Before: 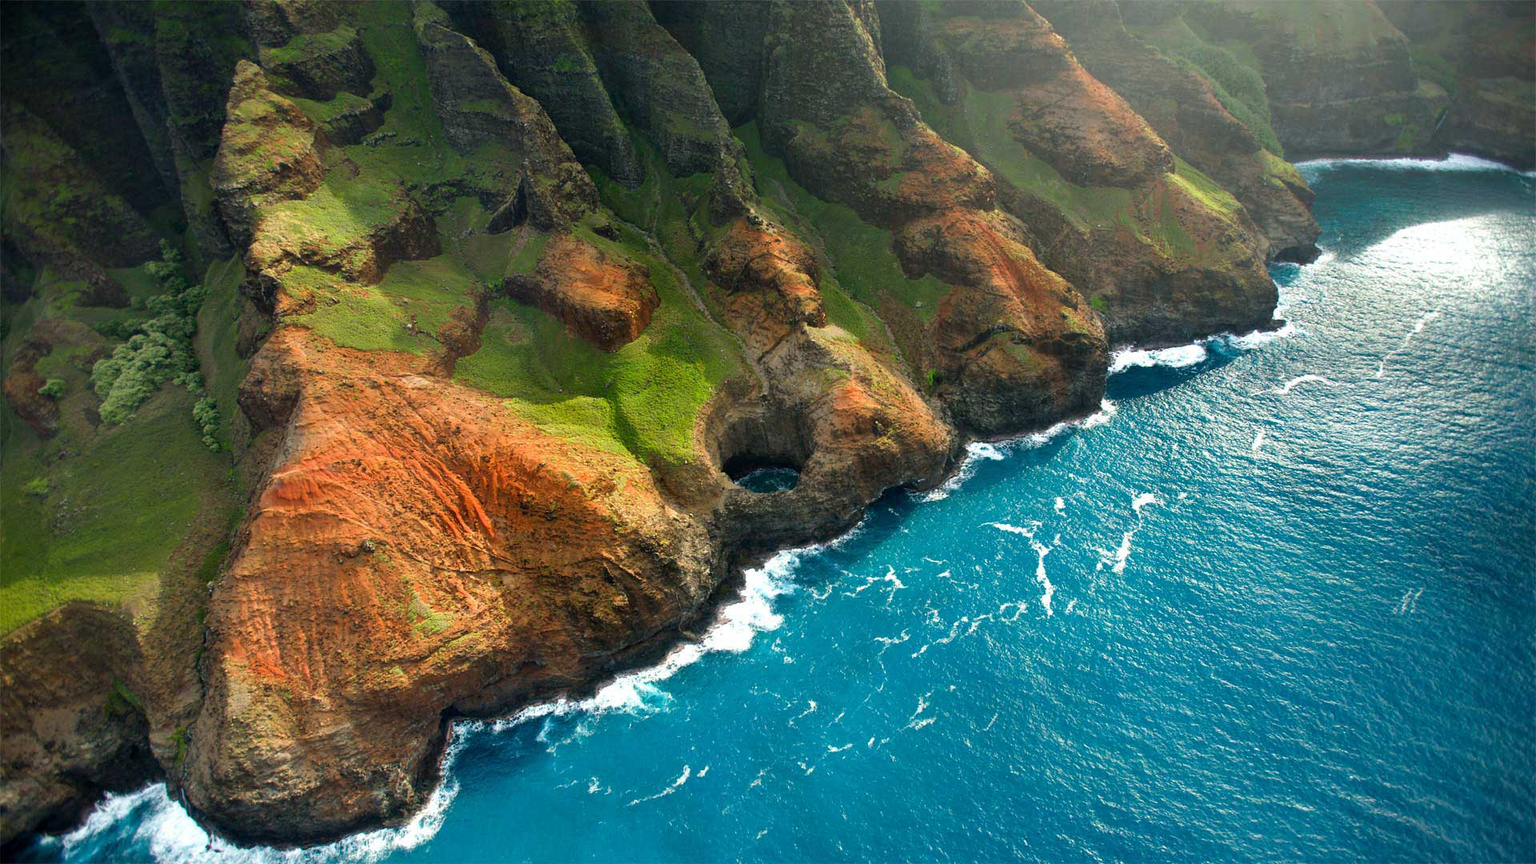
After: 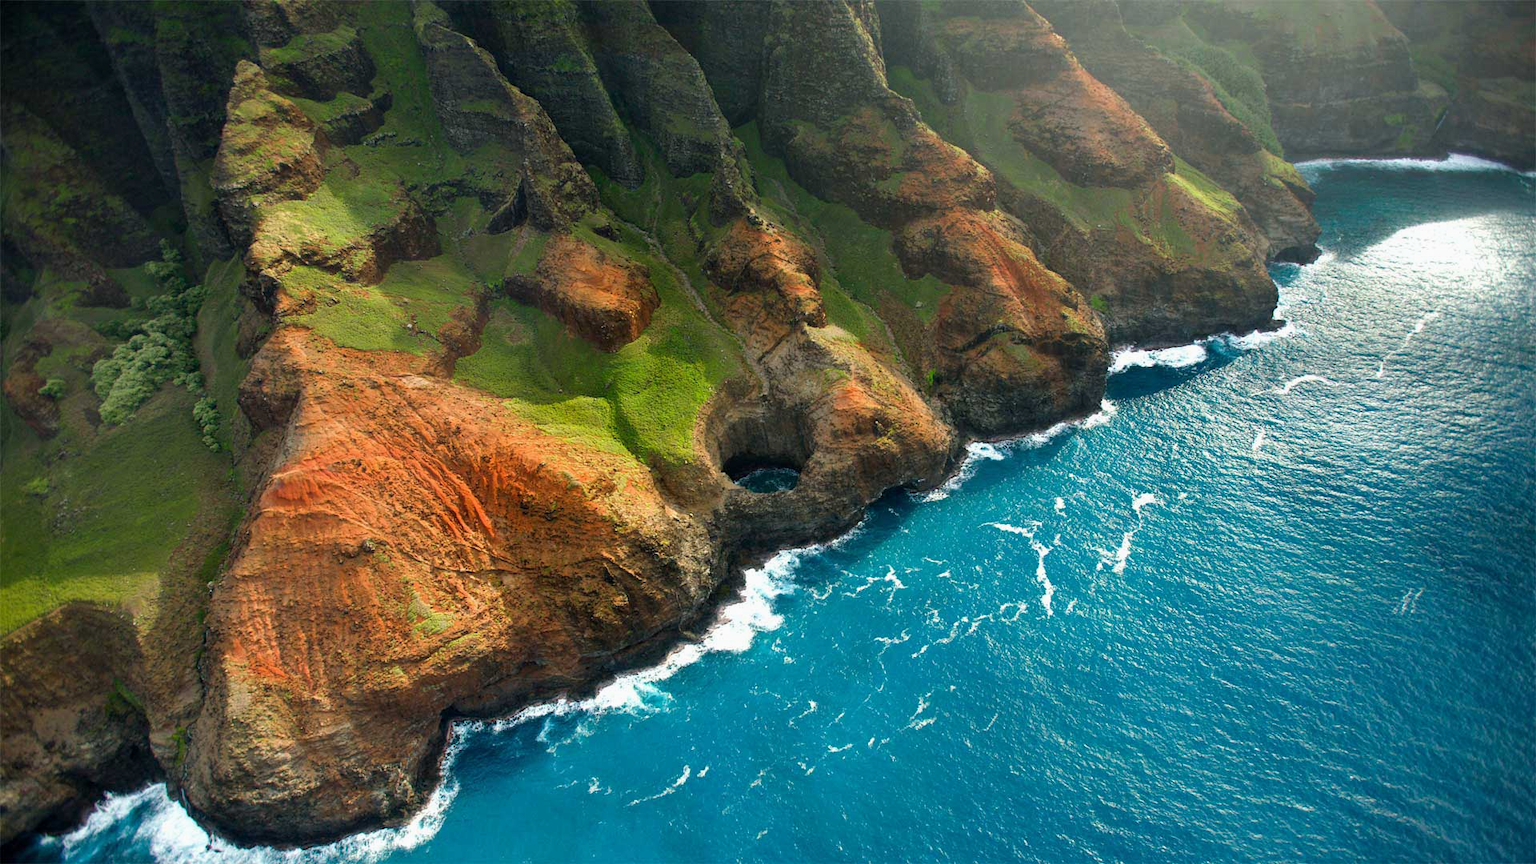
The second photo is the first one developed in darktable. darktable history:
exposure: exposure -0.049 EV, compensate exposure bias true, compensate highlight preservation false
